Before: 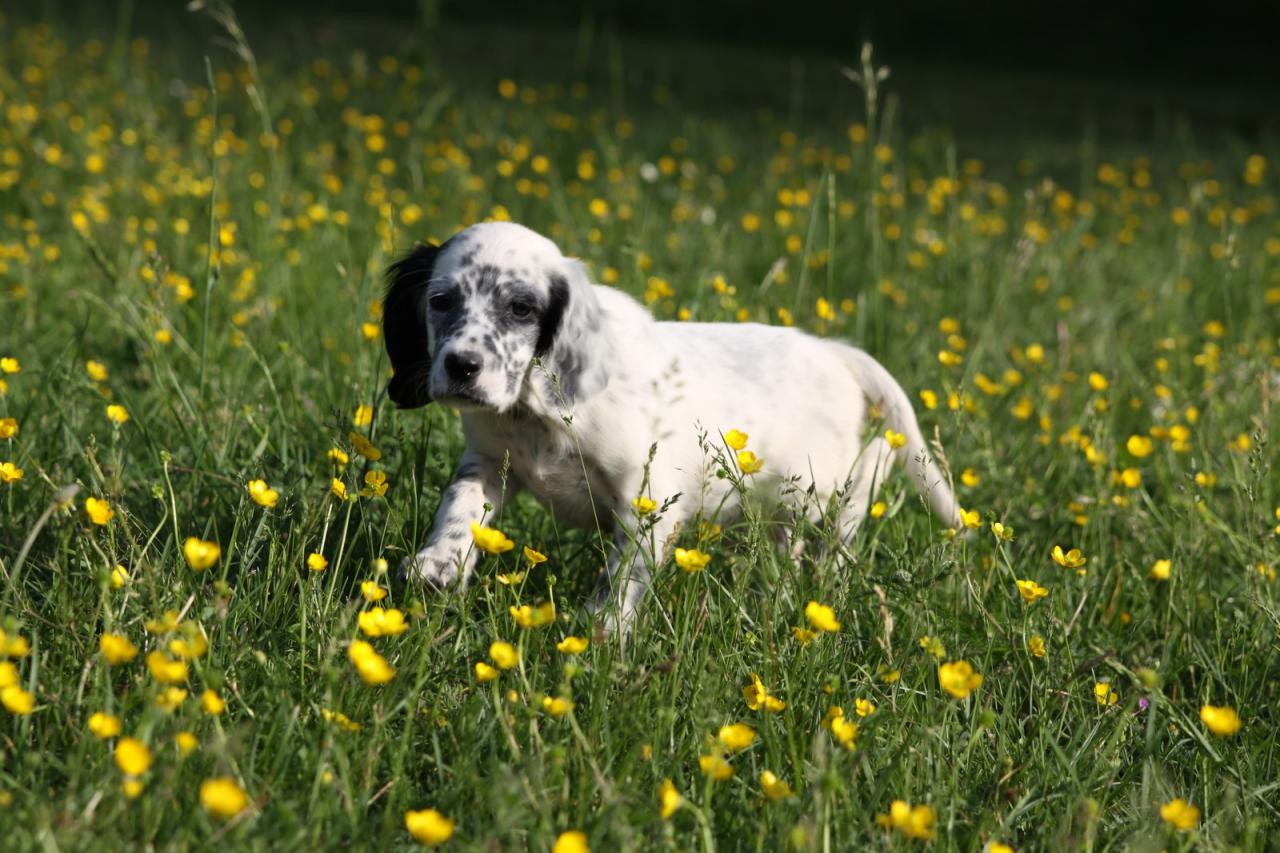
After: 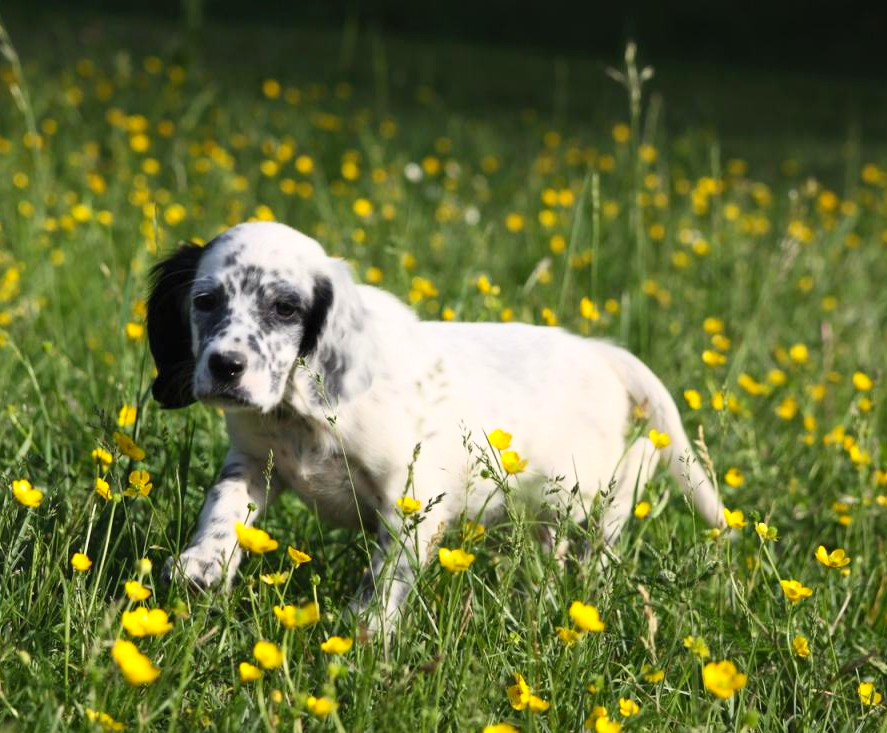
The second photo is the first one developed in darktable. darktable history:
crop: left 18.479%, right 12.2%, bottom 13.971%
contrast brightness saturation: contrast 0.2, brightness 0.16, saturation 0.22
